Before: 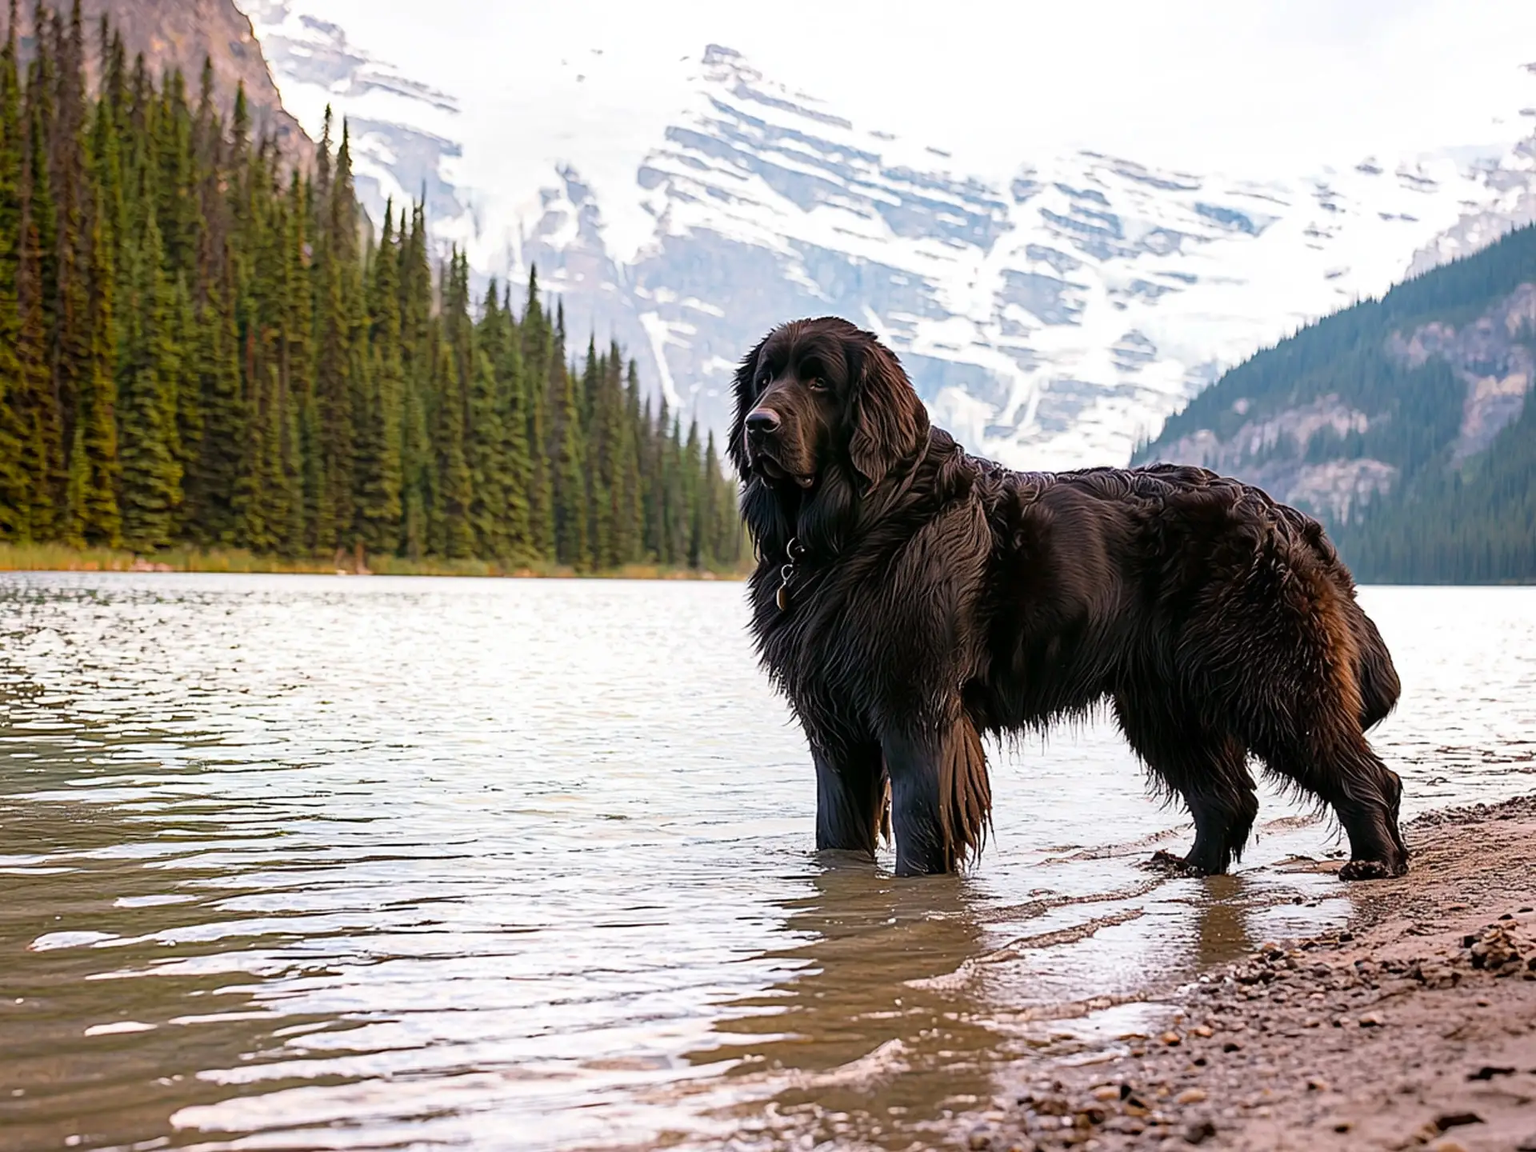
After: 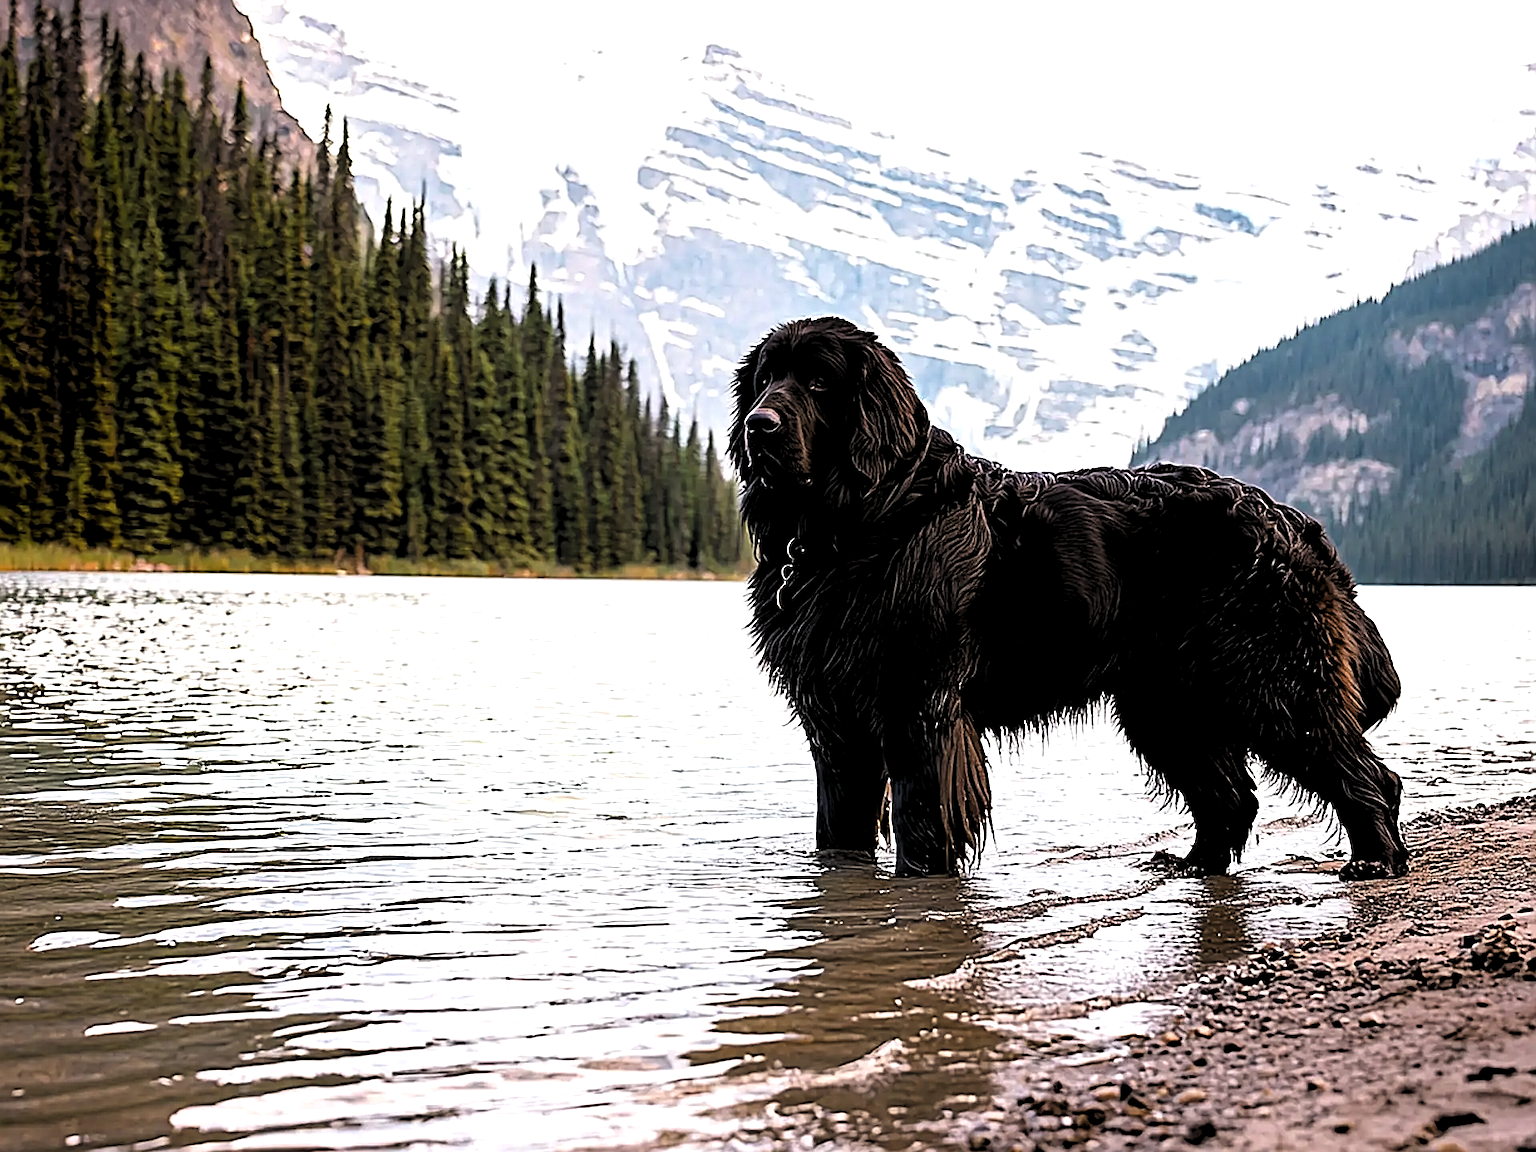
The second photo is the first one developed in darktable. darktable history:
levels: white 90.66%, levels [0.182, 0.542, 0.902]
sharpen: radius 2.543, amount 0.649
